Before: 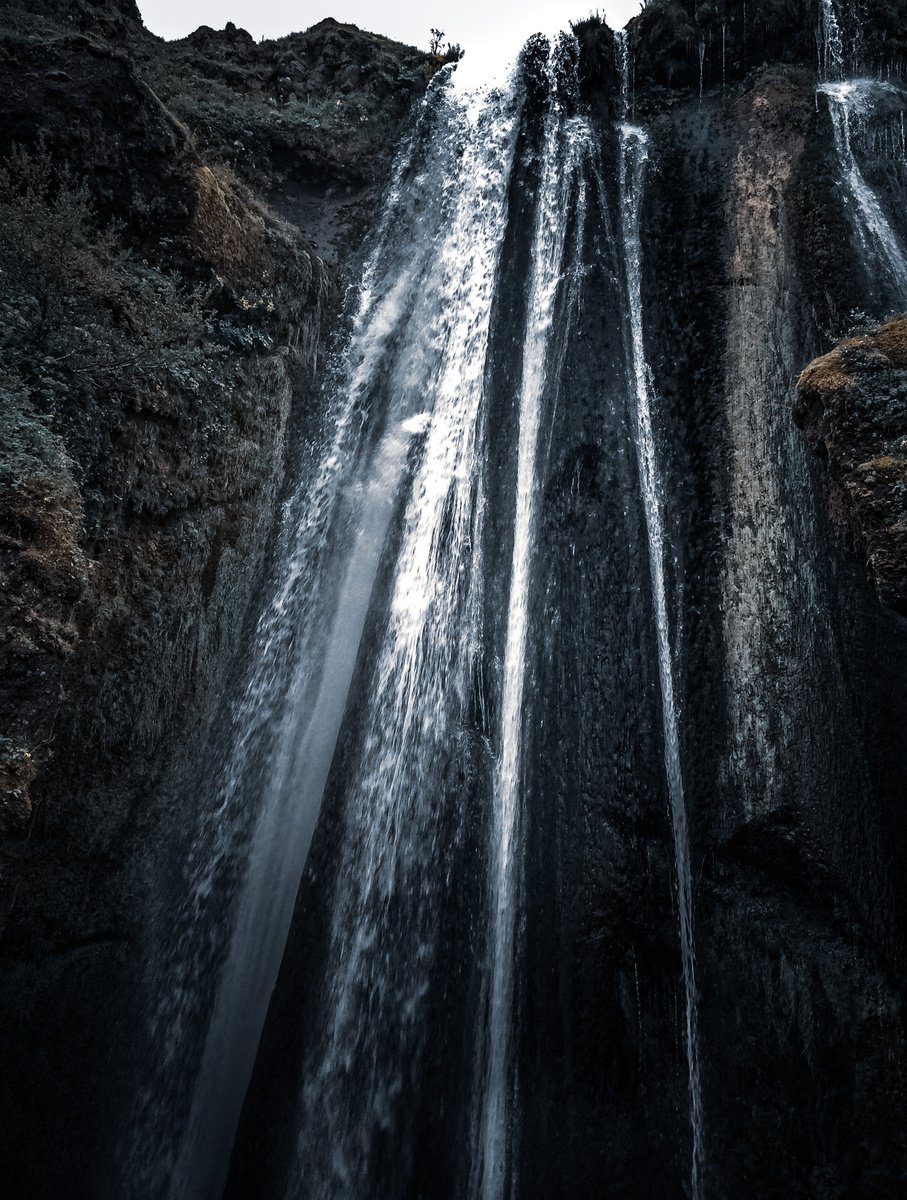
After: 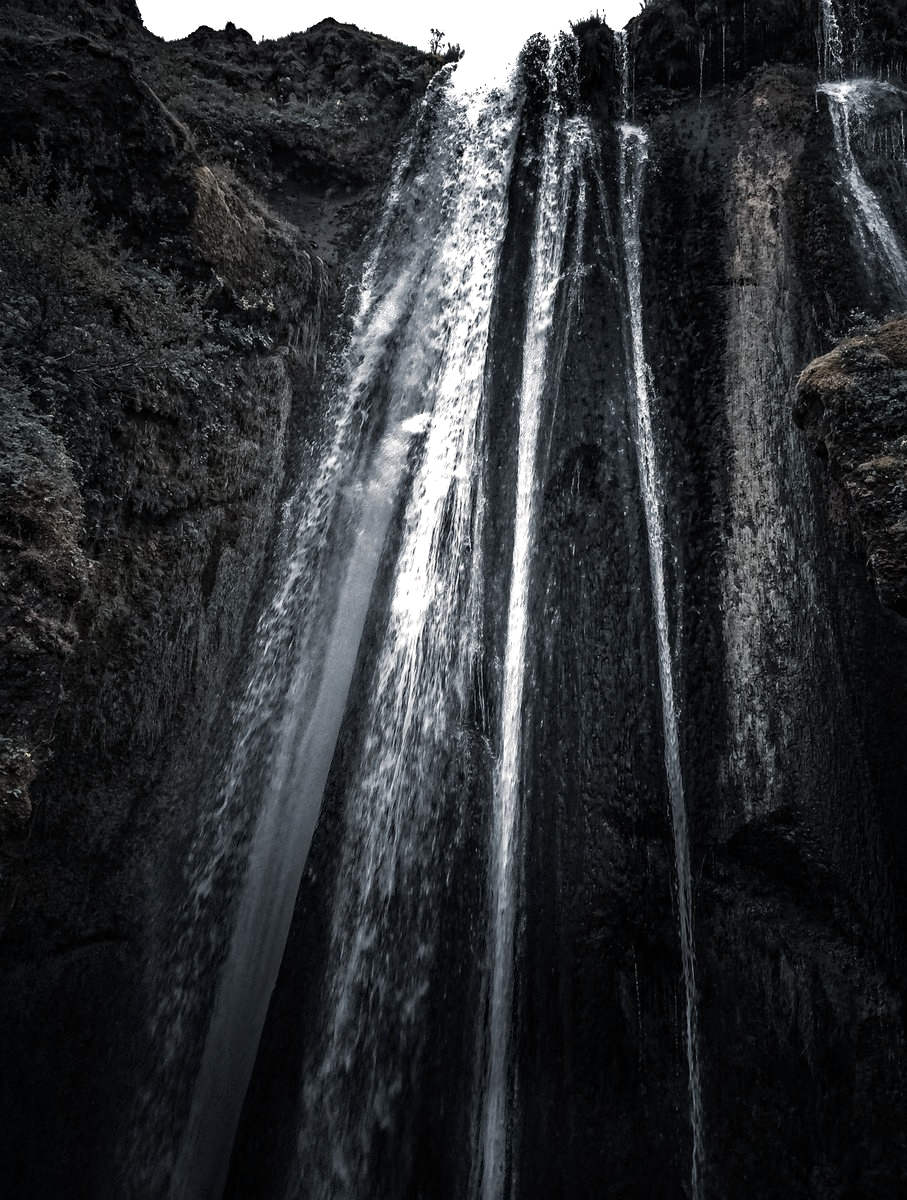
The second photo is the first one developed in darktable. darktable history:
haze removal: compatibility mode true, adaptive false
color zones: curves: ch0 [(0, 0.6) (0.129, 0.585) (0.193, 0.596) (0.429, 0.5) (0.571, 0.5) (0.714, 0.5) (0.857, 0.5) (1, 0.6)]; ch1 [(0, 0.453) (0.112, 0.245) (0.213, 0.252) (0.429, 0.233) (0.571, 0.231) (0.683, 0.242) (0.857, 0.296) (1, 0.453)]
